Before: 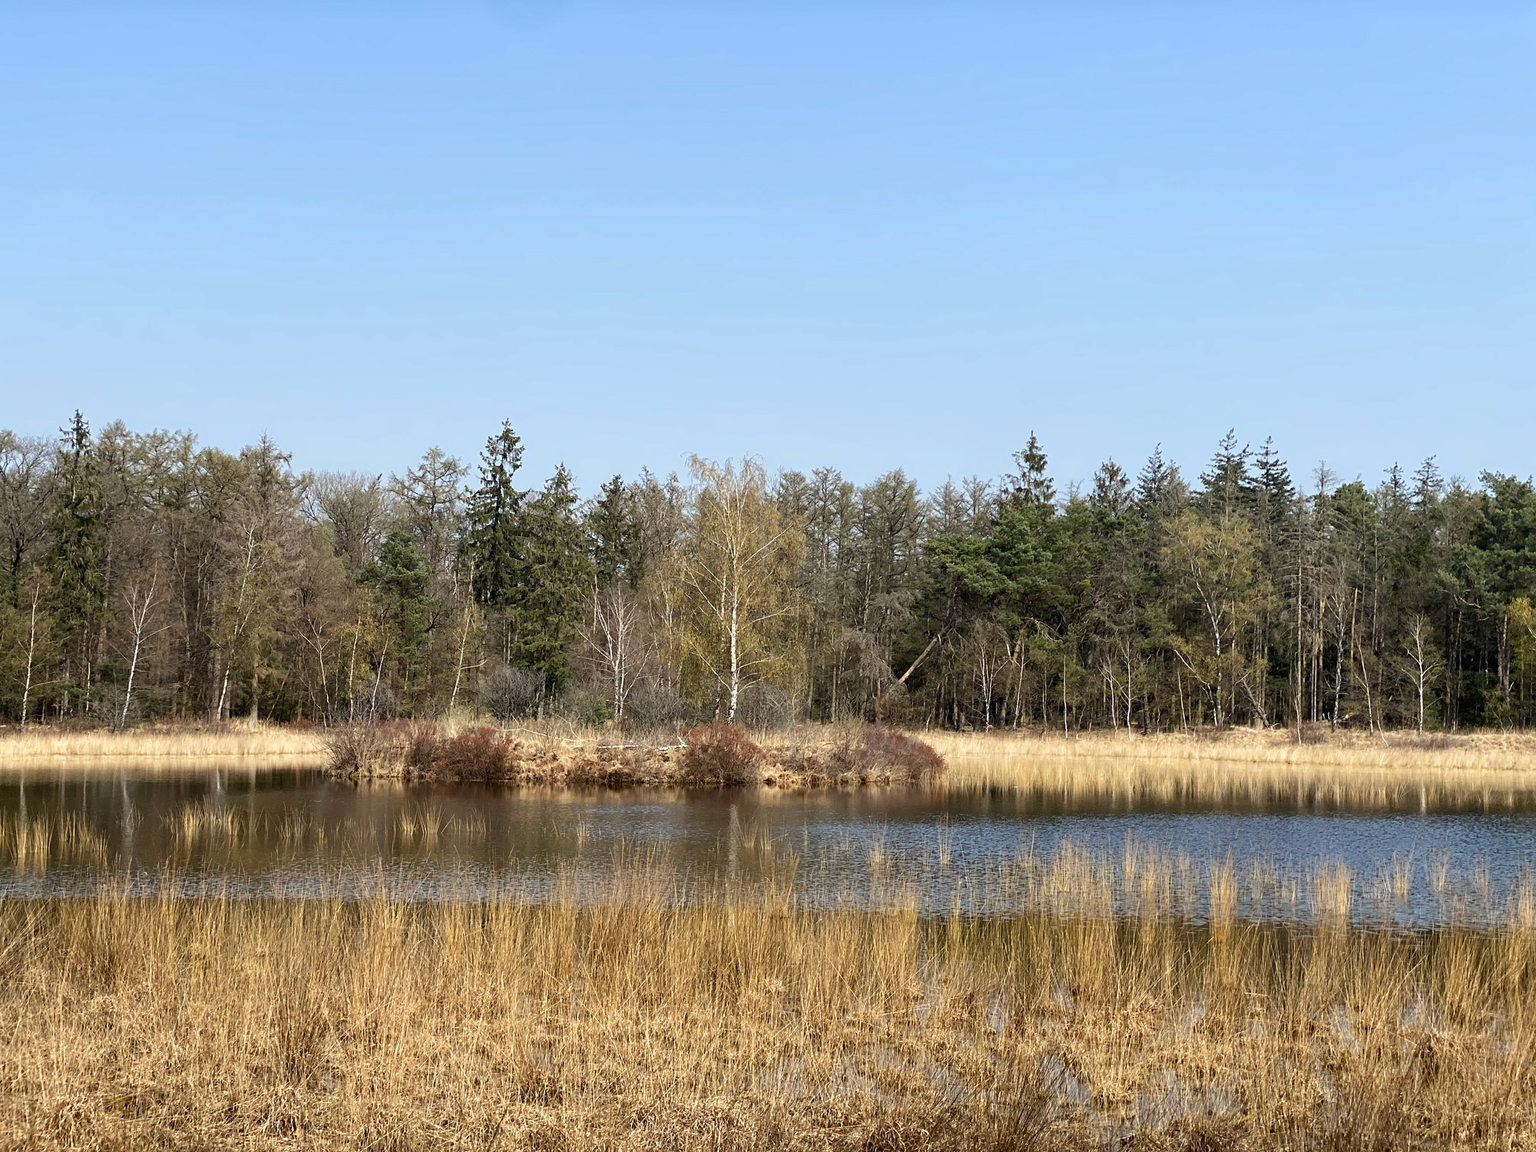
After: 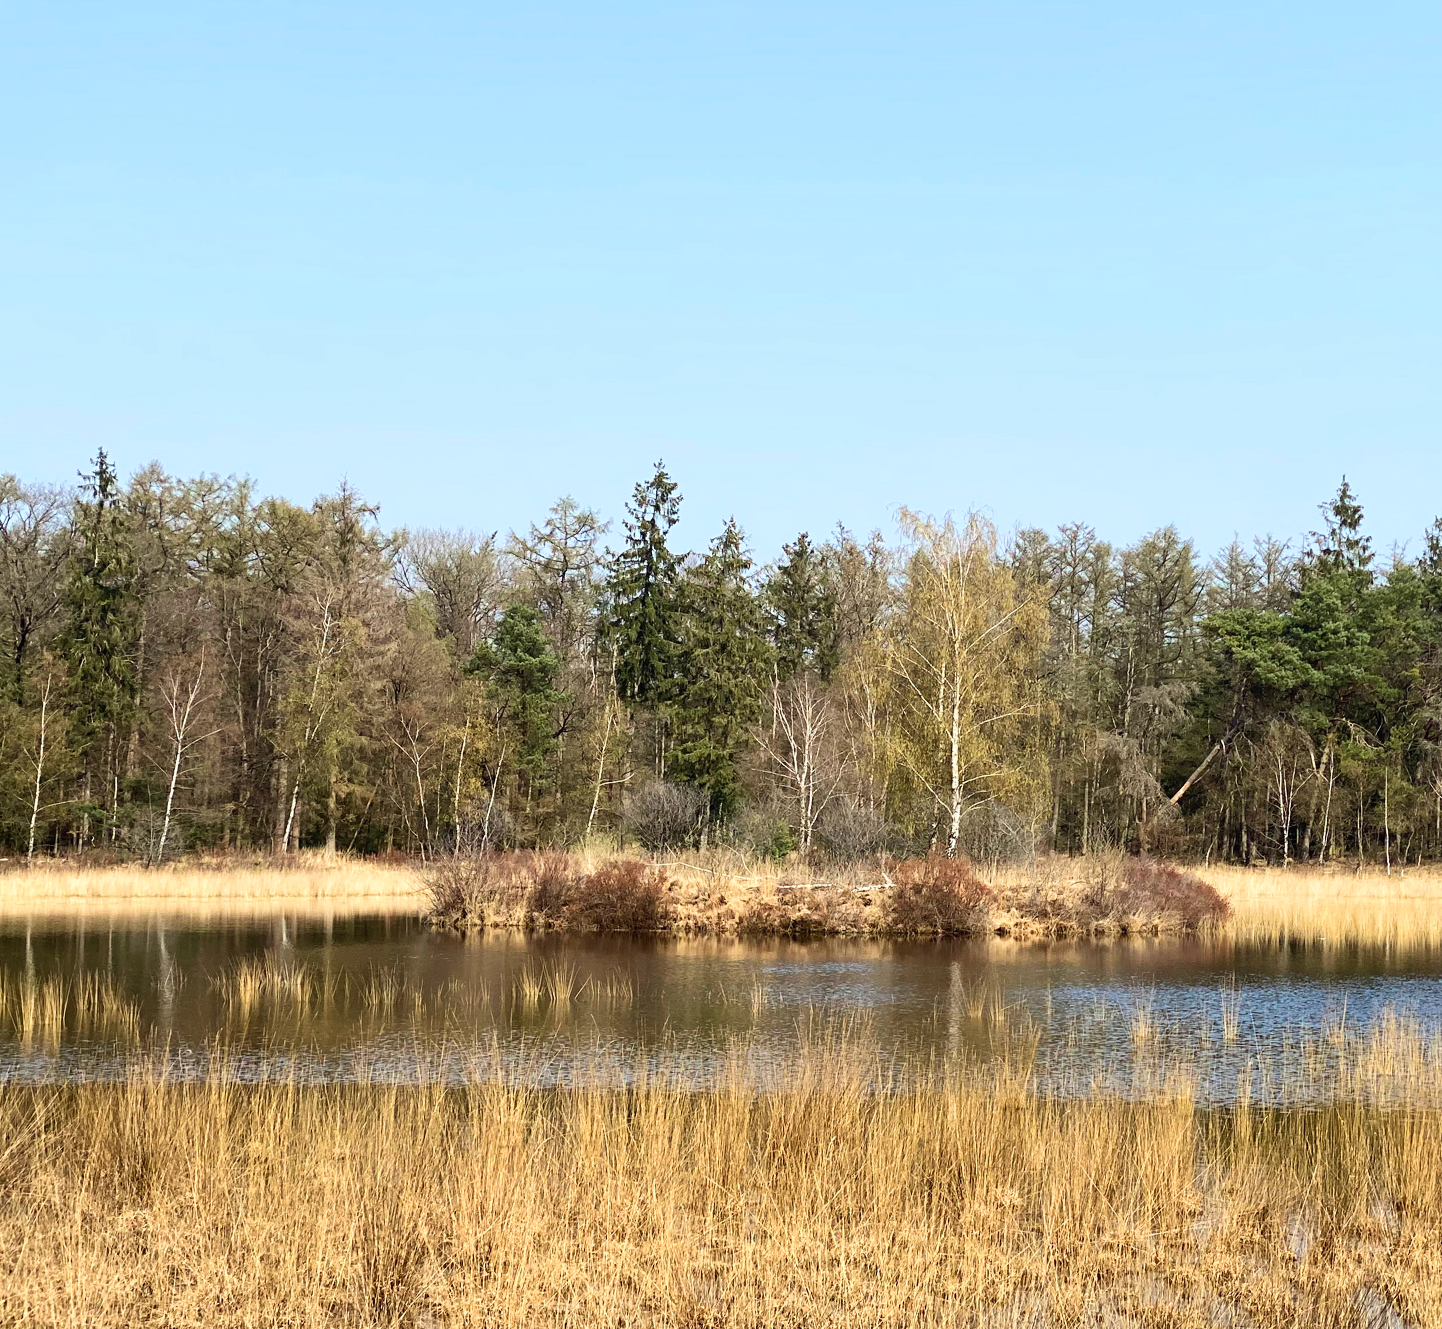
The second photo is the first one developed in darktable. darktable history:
velvia: on, module defaults
contrast brightness saturation: contrast 0.2, brightness 0.142, saturation 0.141
crop: top 5.778%, right 27.862%, bottom 5.621%
